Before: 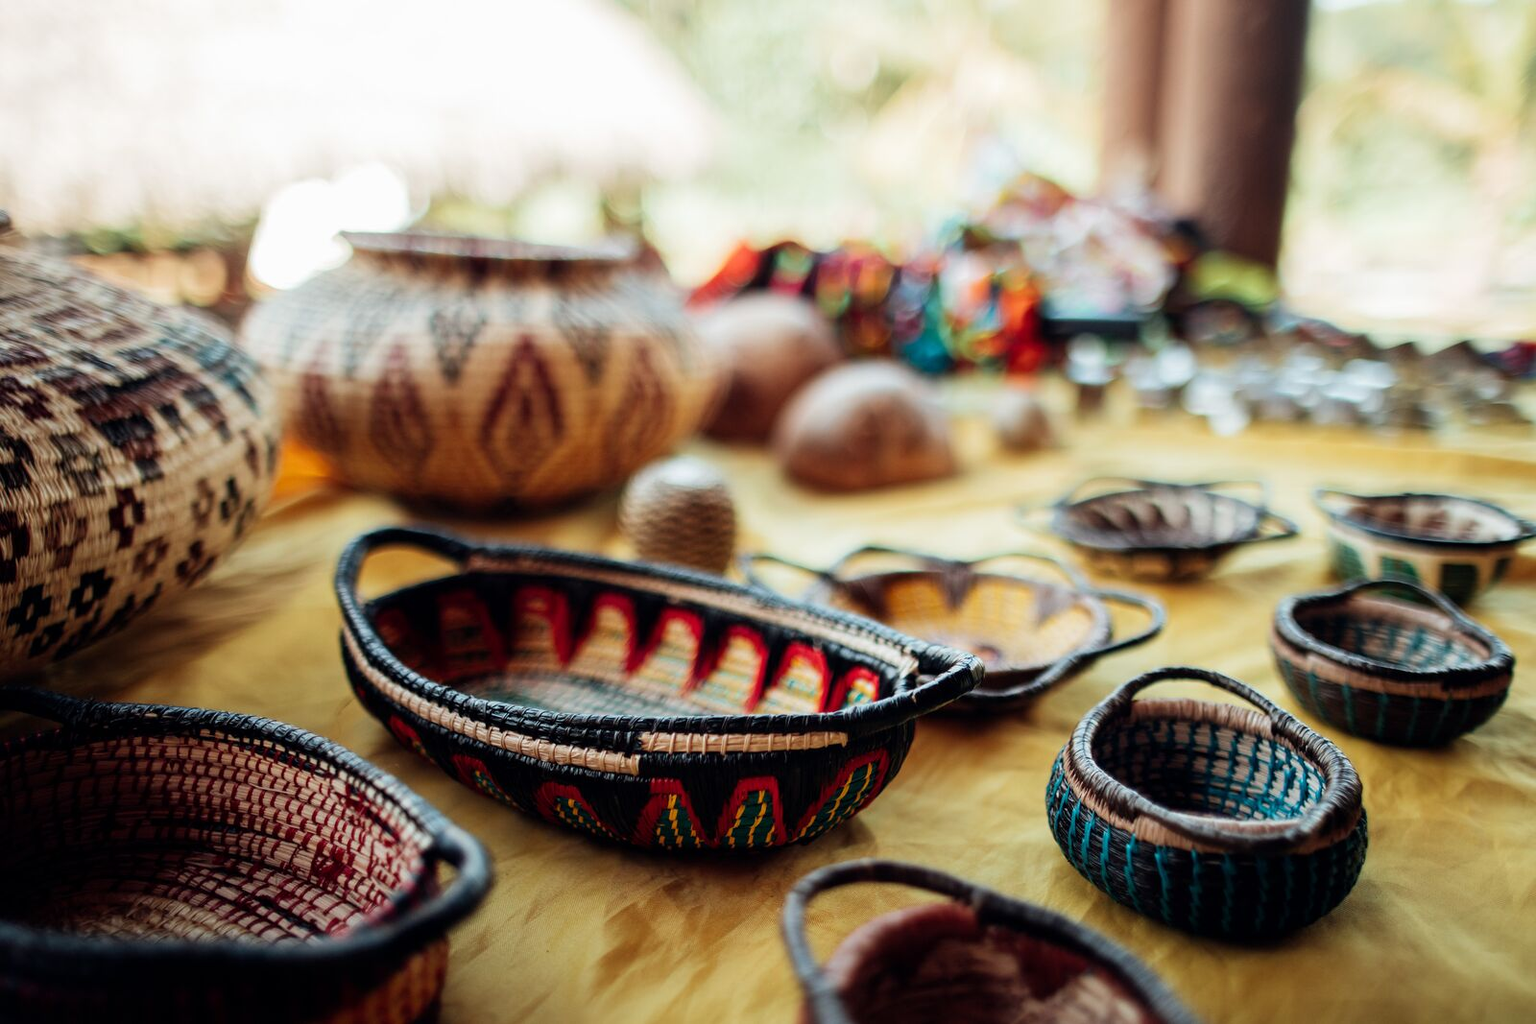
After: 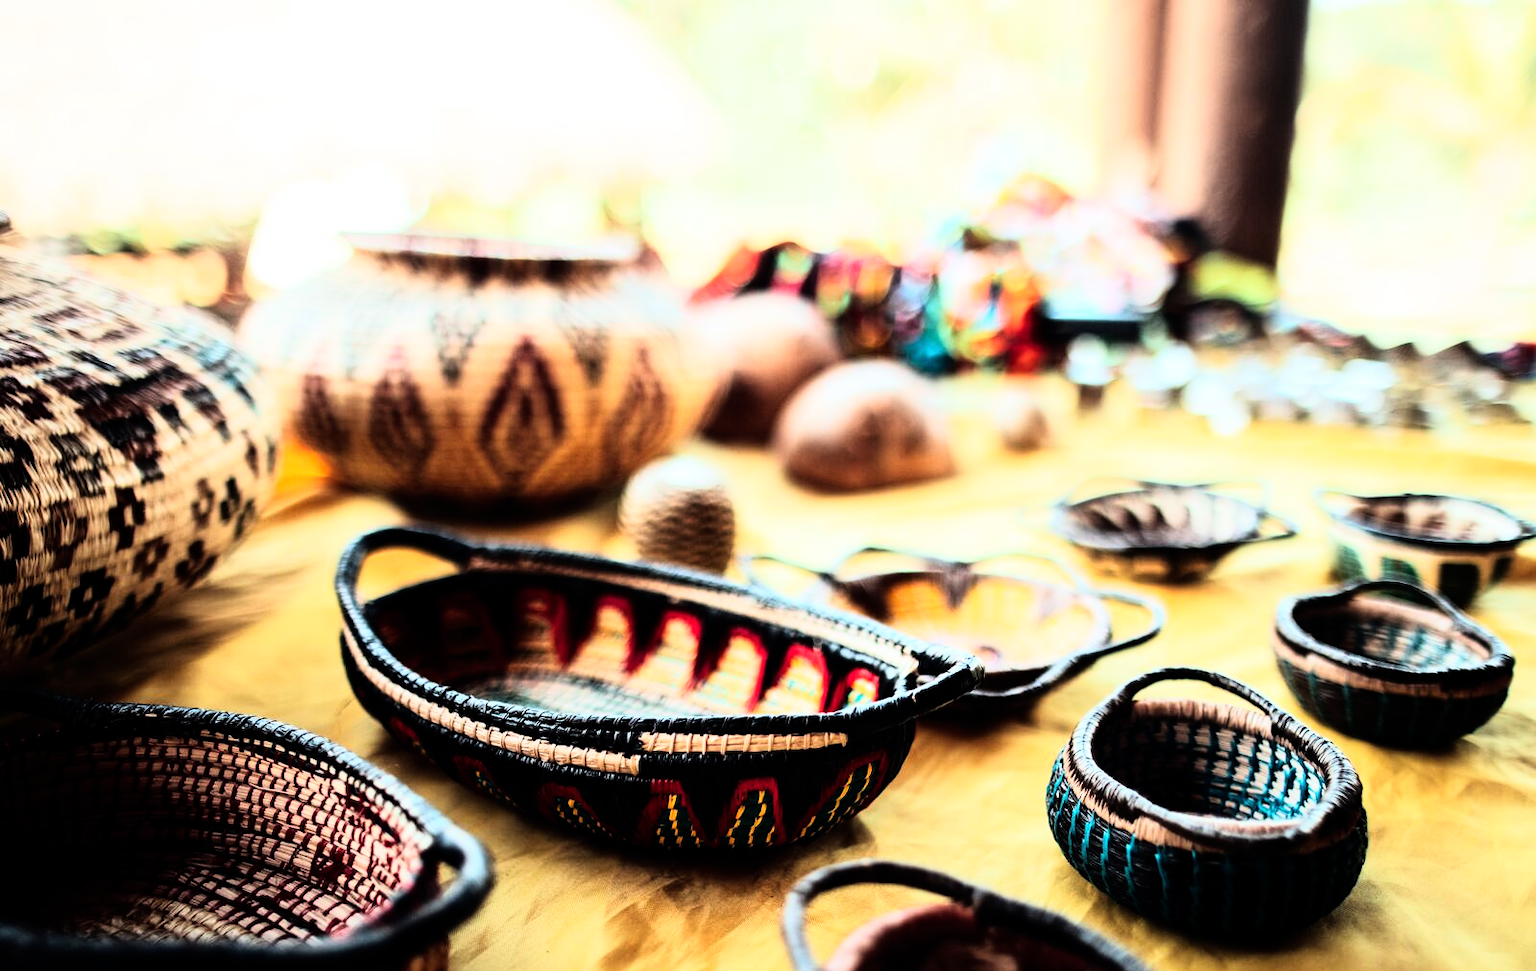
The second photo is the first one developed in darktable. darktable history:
exposure: compensate exposure bias true, compensate highlight preservation false
crop and rotate: top 0%, bottom 5.097%
rgb curve: curves: ch0 [(0, 0) (0.21, 0.15) (0.24, 0.21) (0.5, 0.75) (0.75, 0.96) (0.89, 0.99) (1, 1)]; ch1 [(0, 0.02) (0.21, 0.13) (0.25, 0.2) (0.5, 0.67) (0.75, 0.9) (0.89, 0.97) (1, 1)]; ch2 [(0, 0.02) (0.21, 0.13) (0.25, 0.2) (0.5, 0.67) (0.75, 0.9) (0.89, 0.97) (1, 1)], compensate middle gray true
